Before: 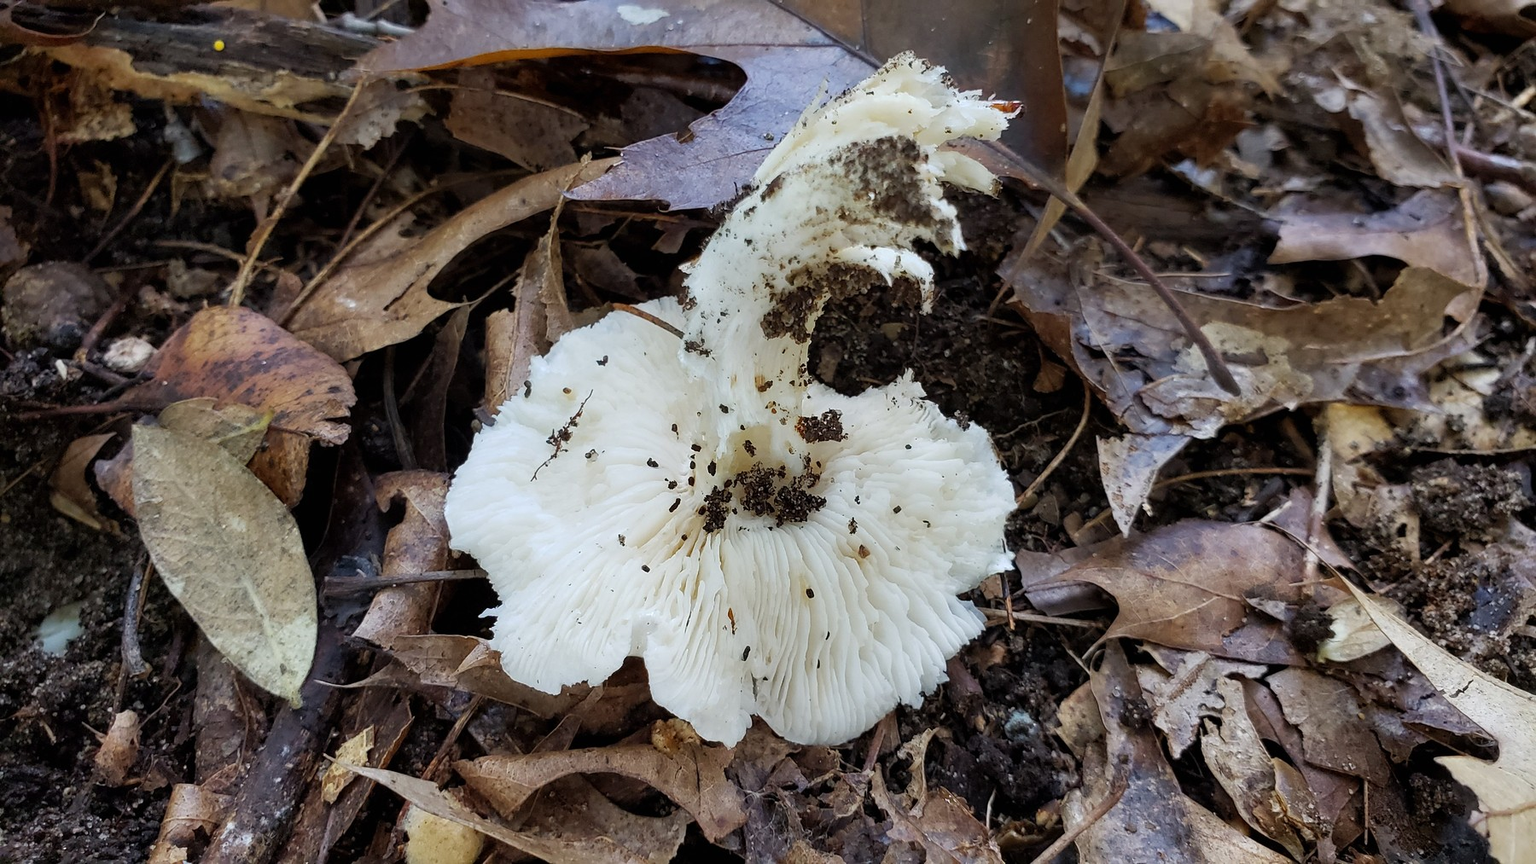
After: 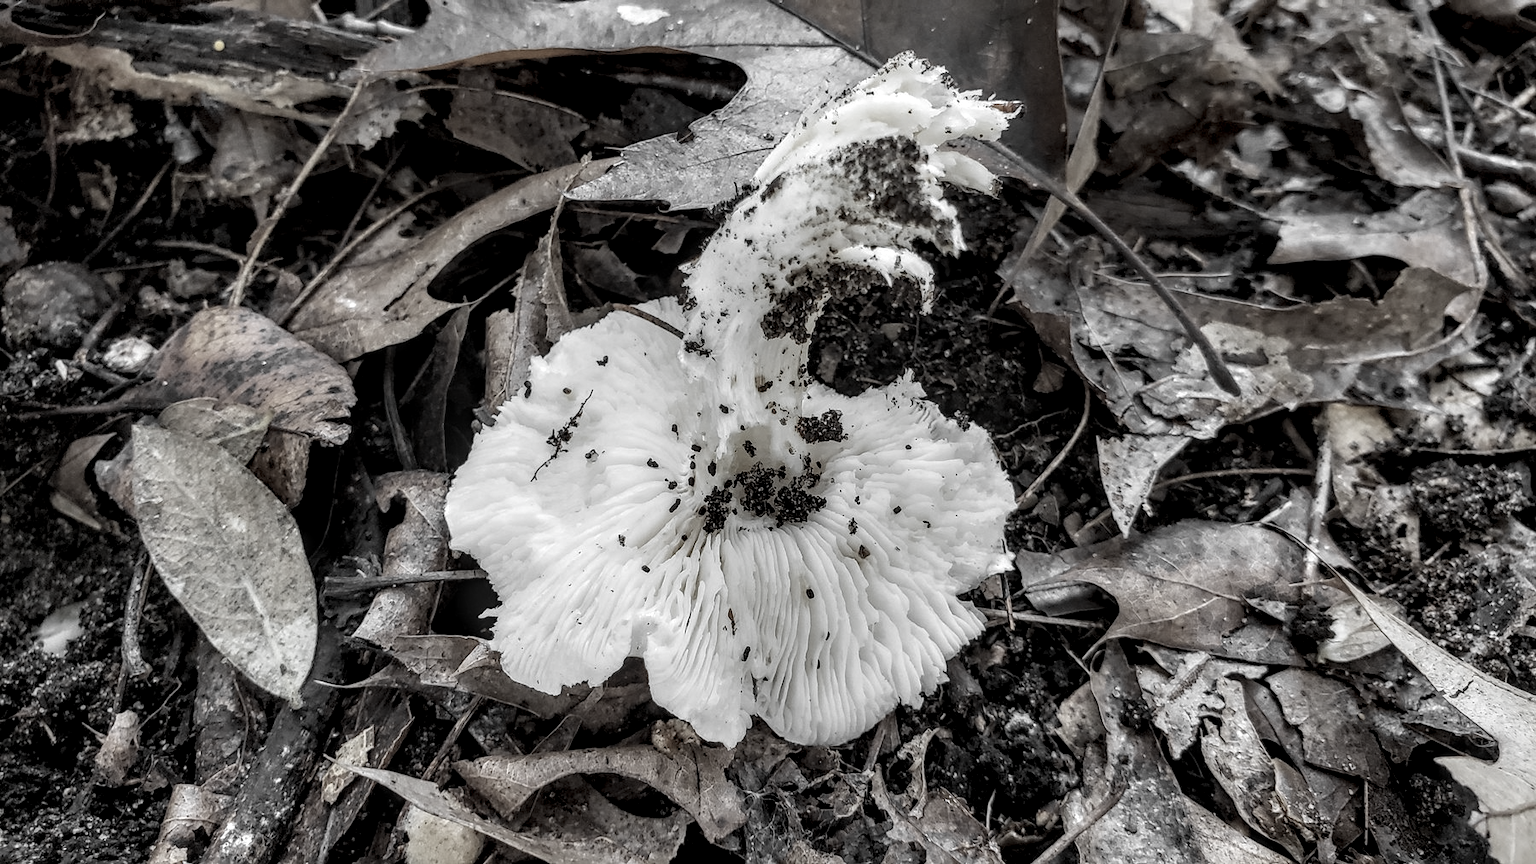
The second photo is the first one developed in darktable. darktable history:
contrast brightness saturation: contrast -0.058, saturation -0.395
color zones: curves: ch0 [(0, 0.613) (0.01, 0.613) (0.245, 0.448) (0.498, 0.529) (0.642, 0.665) (0.879, 0.777) (0.99, 0.613)]; ch1 [(0, 0.035) (0.121, 0.189) (0.259, 0.197) (0.415, 0.061) (0.589, 0.022) (0.732, 0.022) (0.857, 0.026) (0.991, 0.053)]
local contrast: highlights 5%, shadows 3%, detail 182%
